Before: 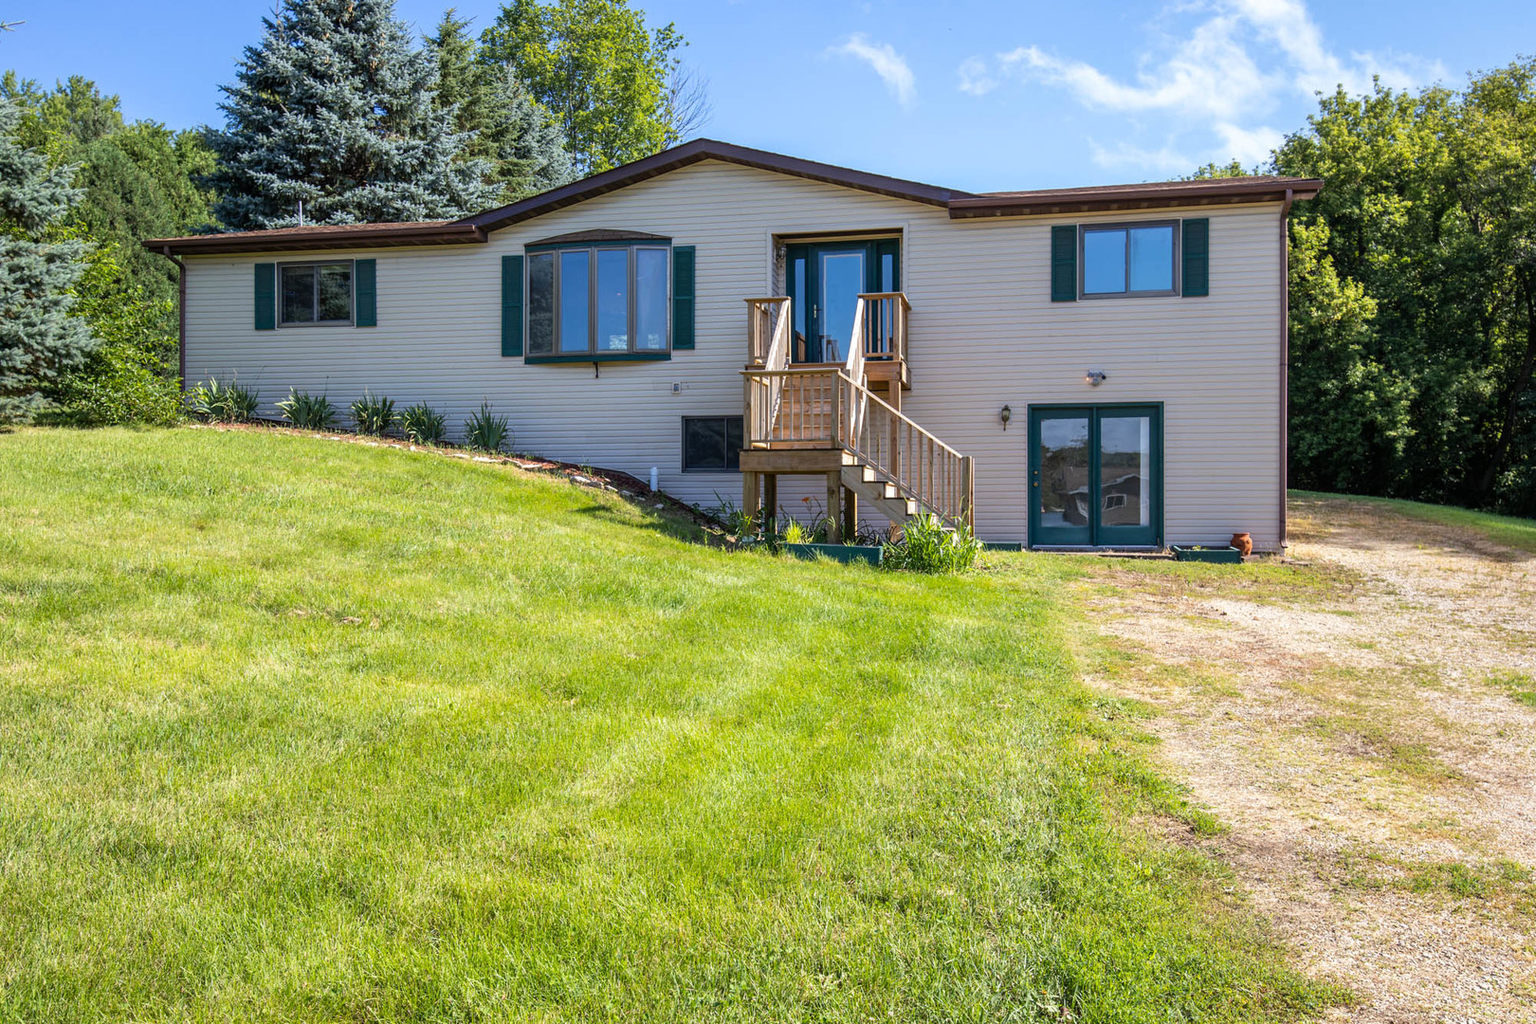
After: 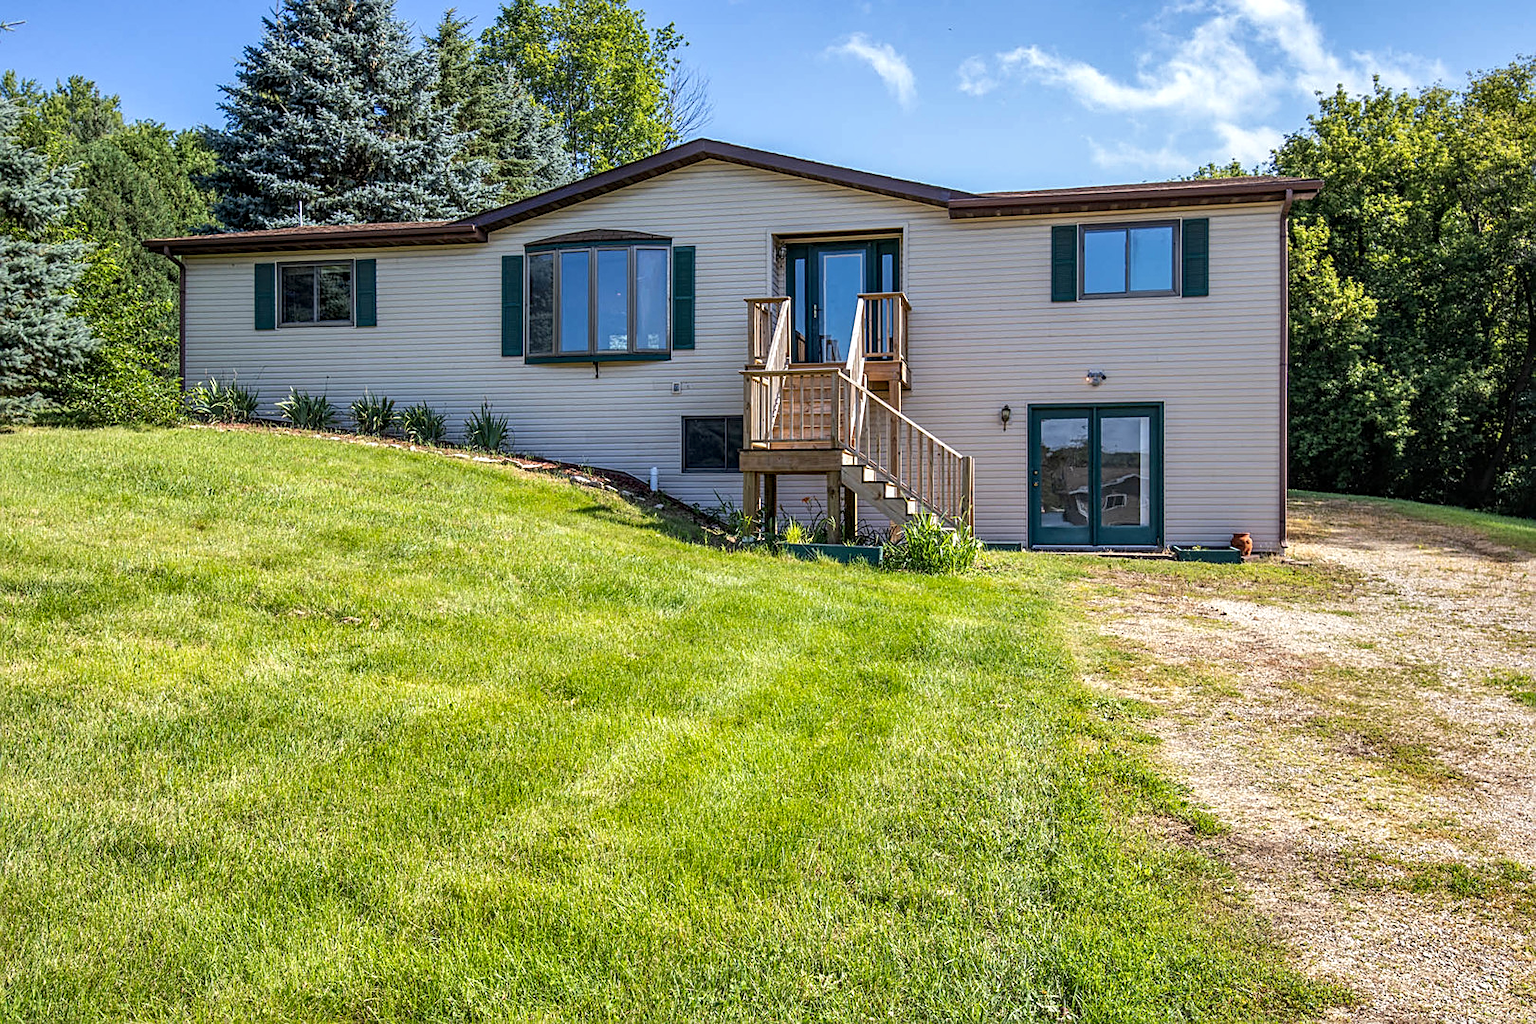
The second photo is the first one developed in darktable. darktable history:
shadows and highlights: shadows 12, white point adjustment 1.2, soften with gaussian
sharpen: on, module defaults
local contrast: on, module defaults
